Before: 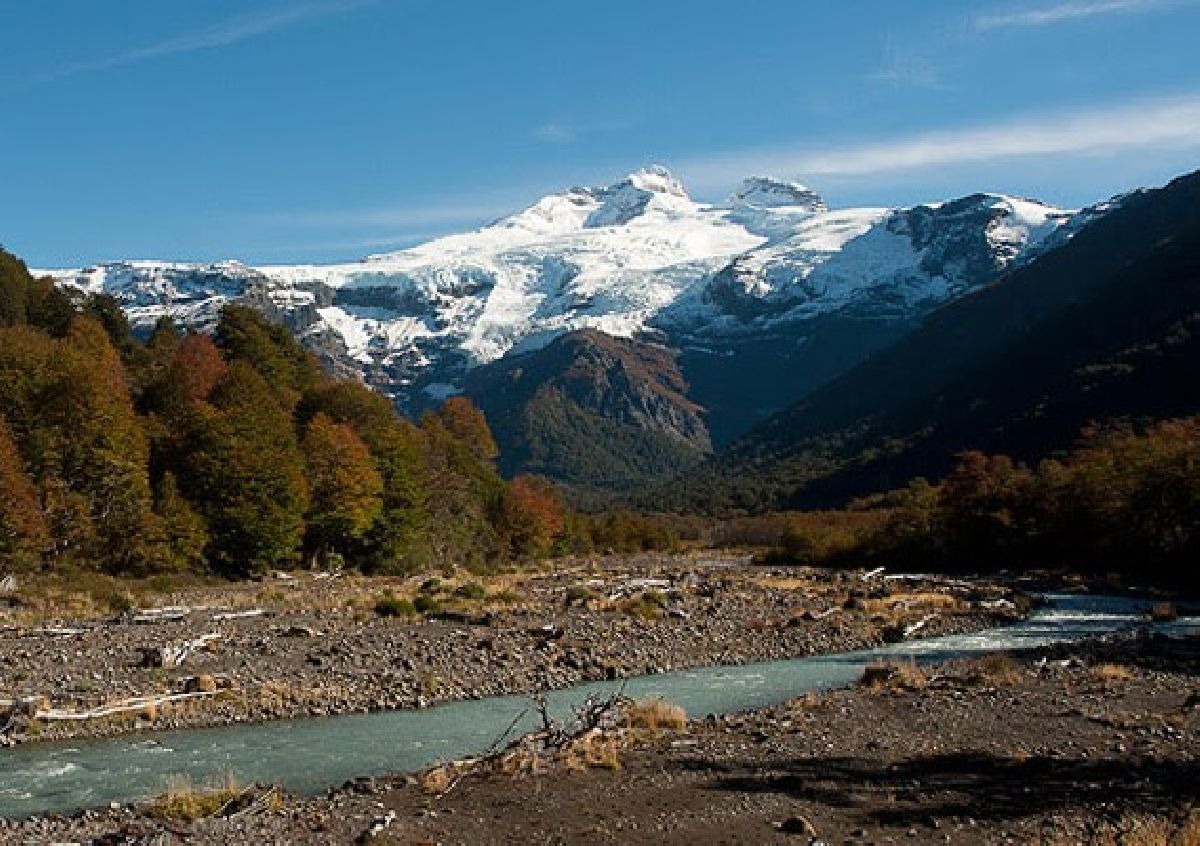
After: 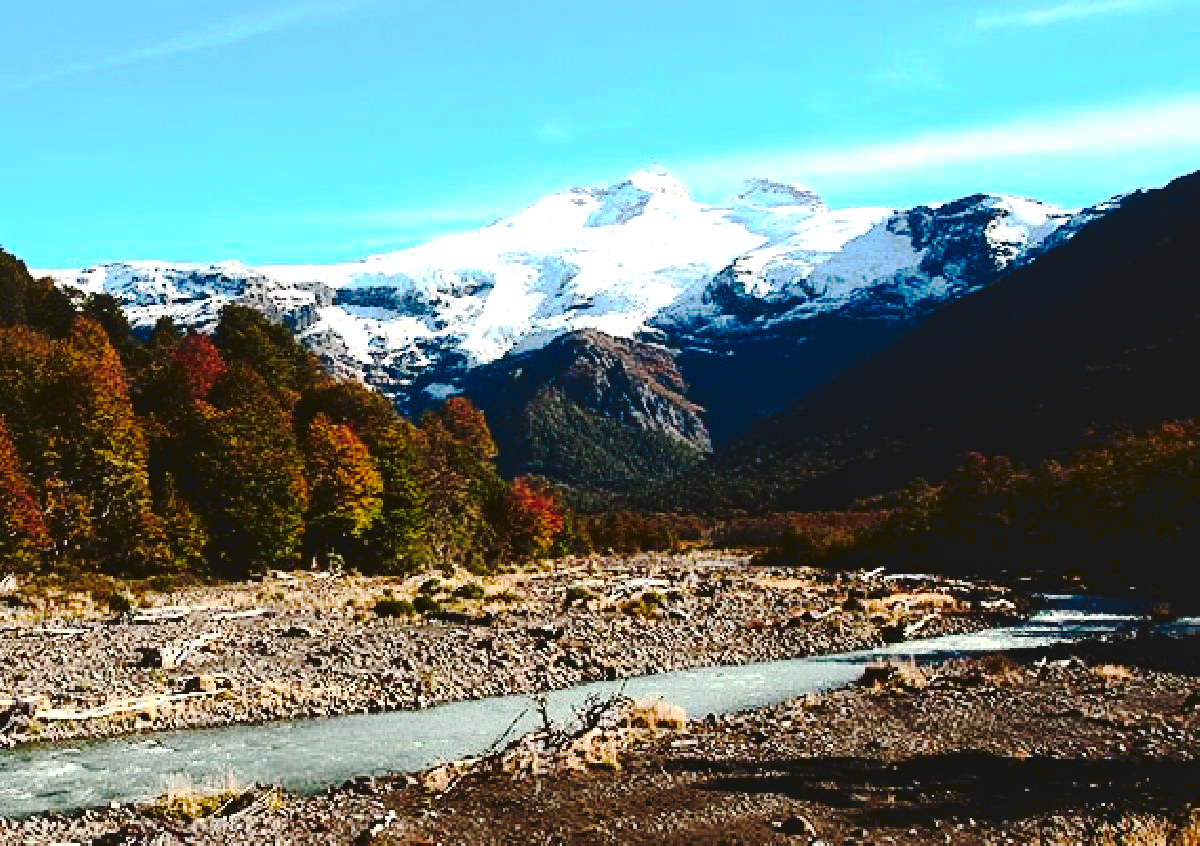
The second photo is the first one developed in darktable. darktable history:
tone curve: curves: ch0 [(0, 0) (0.003, 0.089) (0.011, 0.089) (0.025, 0.088) (0.044, 0.089) (0.069, 0.094) (0.1, 0.108) (0.136, 0.119) (0.177, 0.147) (0.224, 0.204) (0.277, 0.28) (0.335, 0.389) (0.399, 0.486) (0.468, 0.588) (0.543, 0.647) (0.623, 0.705) (0.709, 0.759) (0.801, 0.815) (0.898, 0.873) (1, 1)], preserve colors none
local contrast: mode bilateral grid, contrast 20, coarseness 50, detail 144%, midtone range 0.2
exposure: black level correction 0, exposure 0.7 EV, compensate exposure bias true, compensate highlight preservation false
contrast brightness saturation: contrast 0.4, brightness 0.1, saturation 0.21
tone equalizer: -8 EV -0.001 EV, -7 EV 0.001 EV, -6 EV -0.002 EV, -5 EV -0.003 EV, -4 EV -0.062 EV, -3 EV -0.222 EV, -2 EV -0.267 EV, -1 EV 0.105 EV, +0 EV 0.303 EV
